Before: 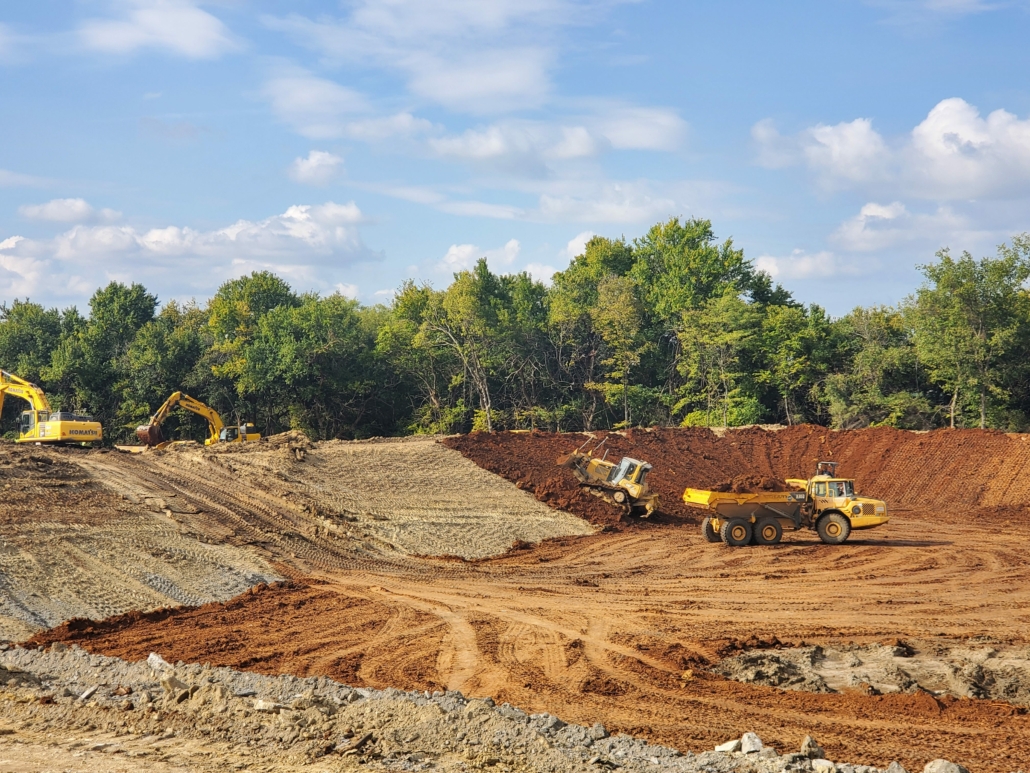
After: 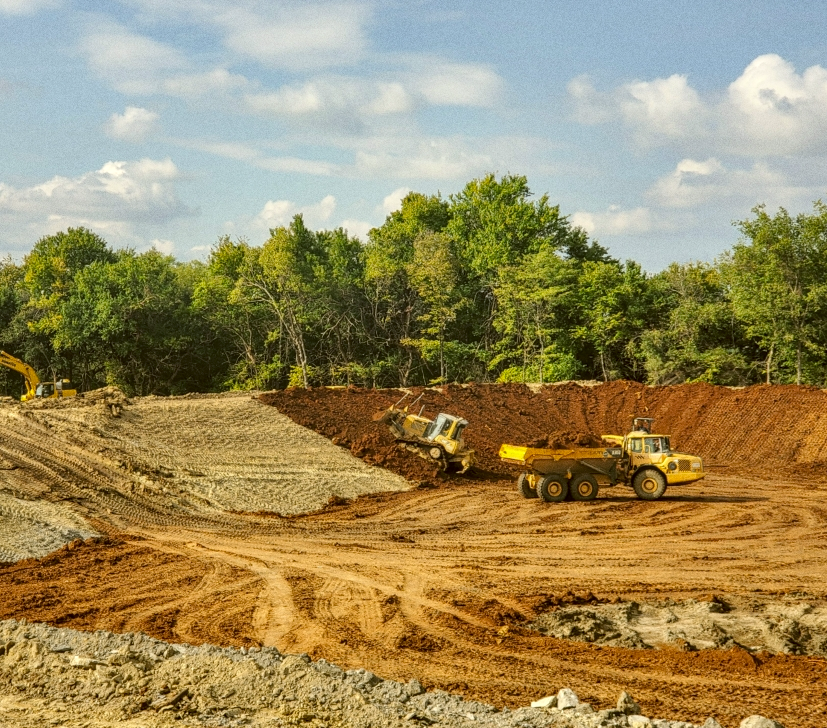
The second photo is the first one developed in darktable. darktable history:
color correction: highlights a* -1.43, highlights b* 10.12, shadows a* 0.395, shadows b* 19.35
grain: coarseness 0.09 ISO
crop and rotate: left 17.959%, top 5.771%, right 1.742%
local contrast: on, module defaults
